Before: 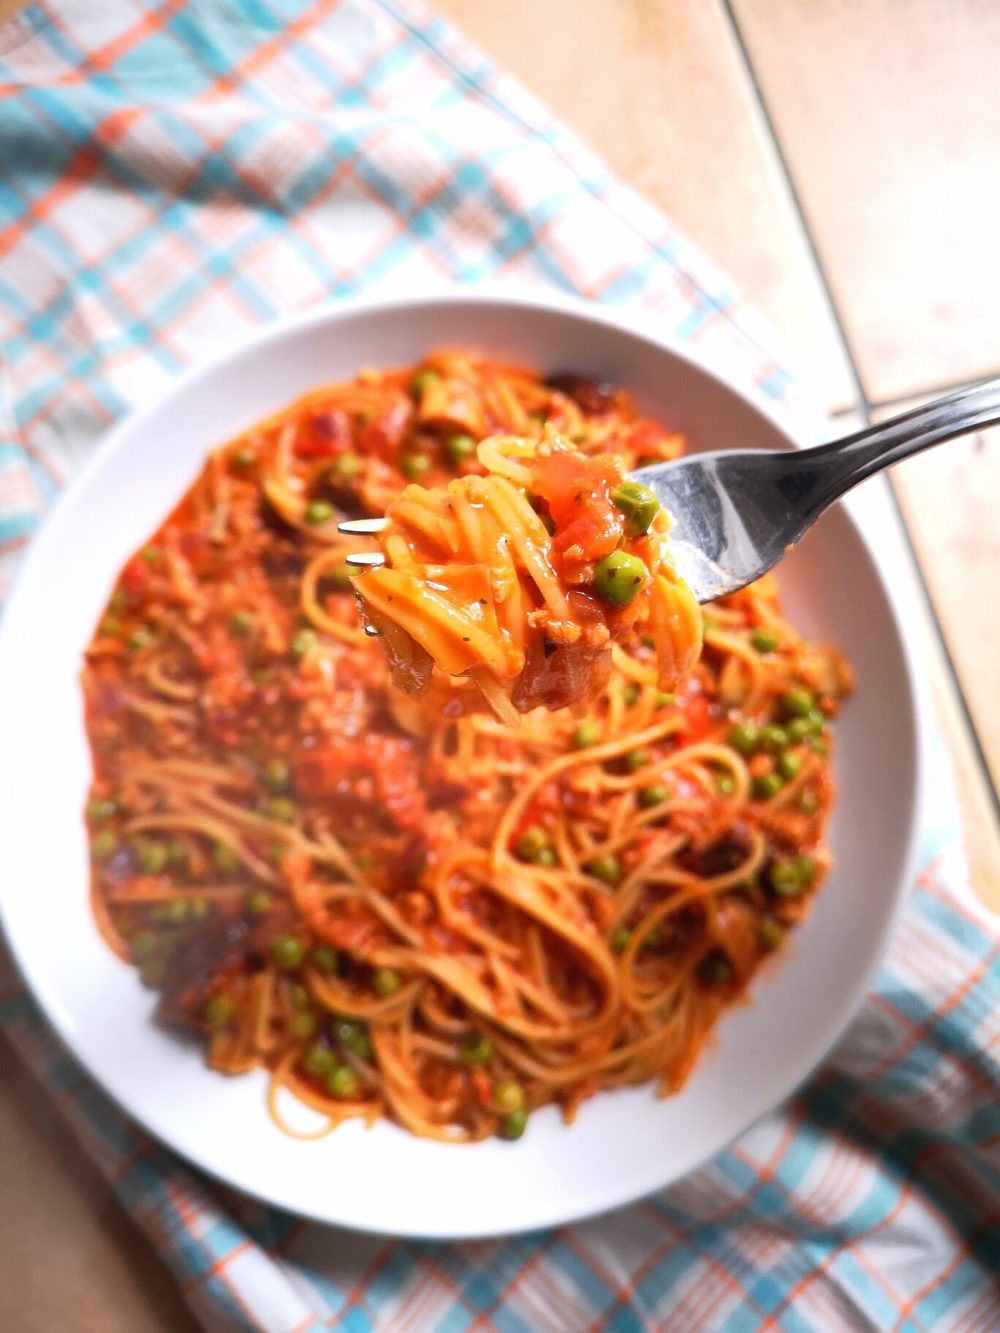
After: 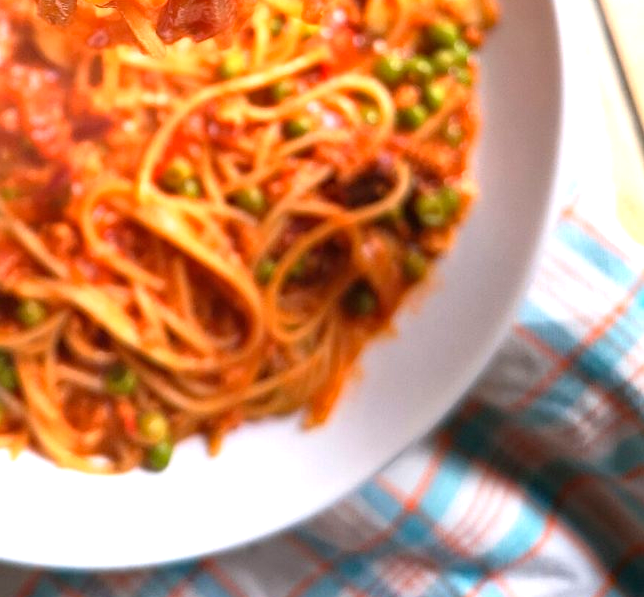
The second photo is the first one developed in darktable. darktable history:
haze removal: compatibility mode true, adaptive false
crop and rotate: left 35.509%, top 50.238%, bottom 4.934%
exposure: exposure 0.6 EV, compensate highlight preservation false
